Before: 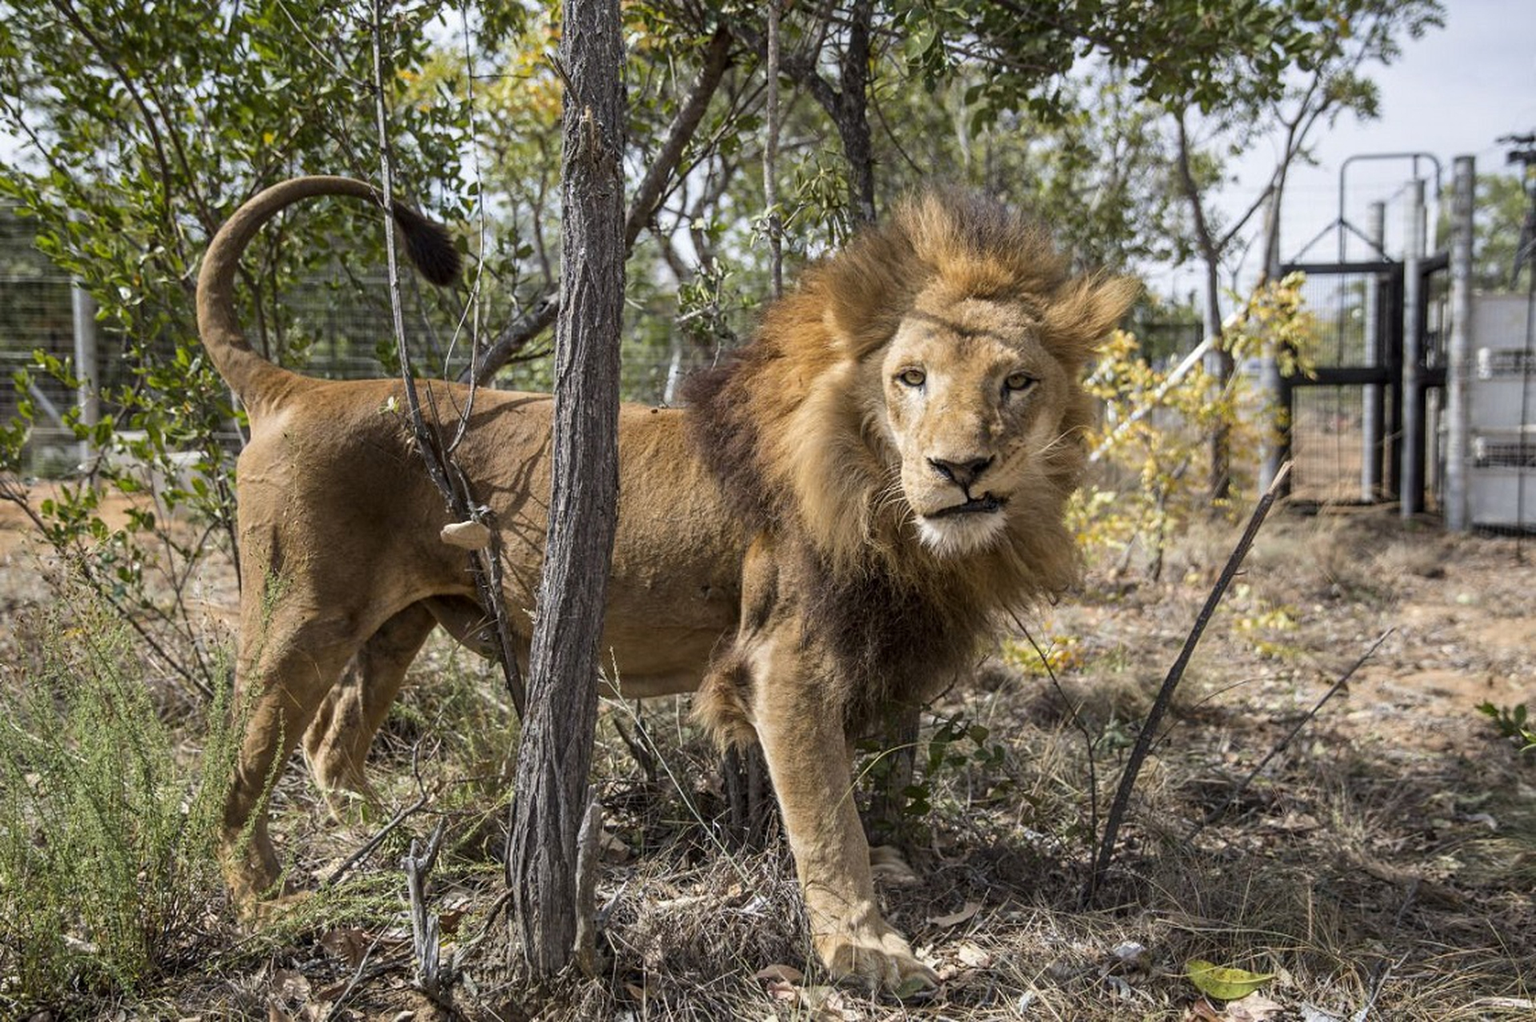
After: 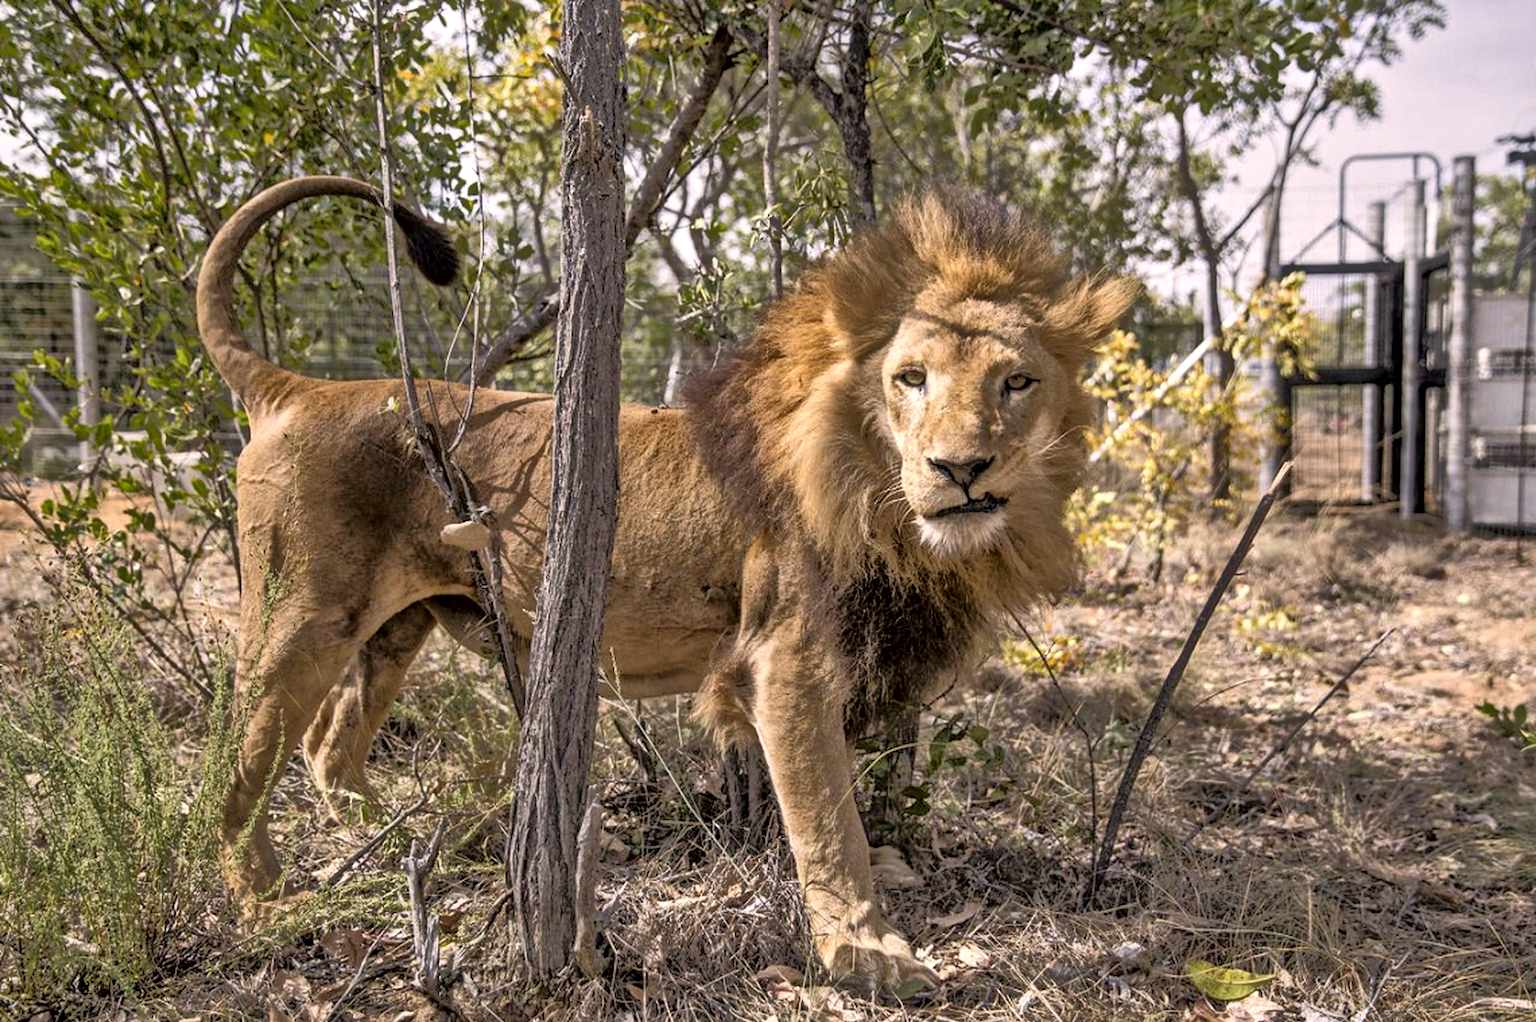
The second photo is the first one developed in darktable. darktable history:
color correction: highlights a* 7.34, highlights b* 4.37
local contrast: mode bilateral grid, contrast 20, coarseness 20, detail 150%, midtone range 0.2
tone equalizer: -8 EV -0.528 EV, -7 EV -0.319 EV, -6 EV -0.083 EV, -5 EV 0.413 EV, -4 EV 0.985 EV, -3 EV 0.791 EV, -2 EV -0.01 EV, -1 EV 0.14 EV, +0 EV -0.012 EV, smoothing 1
